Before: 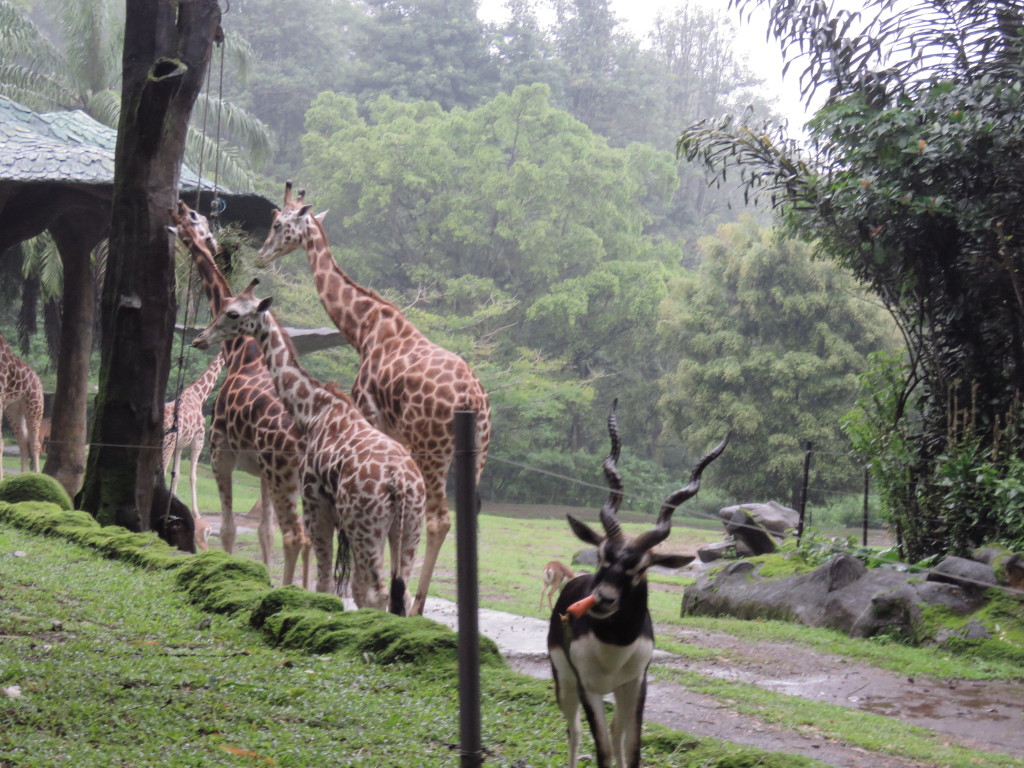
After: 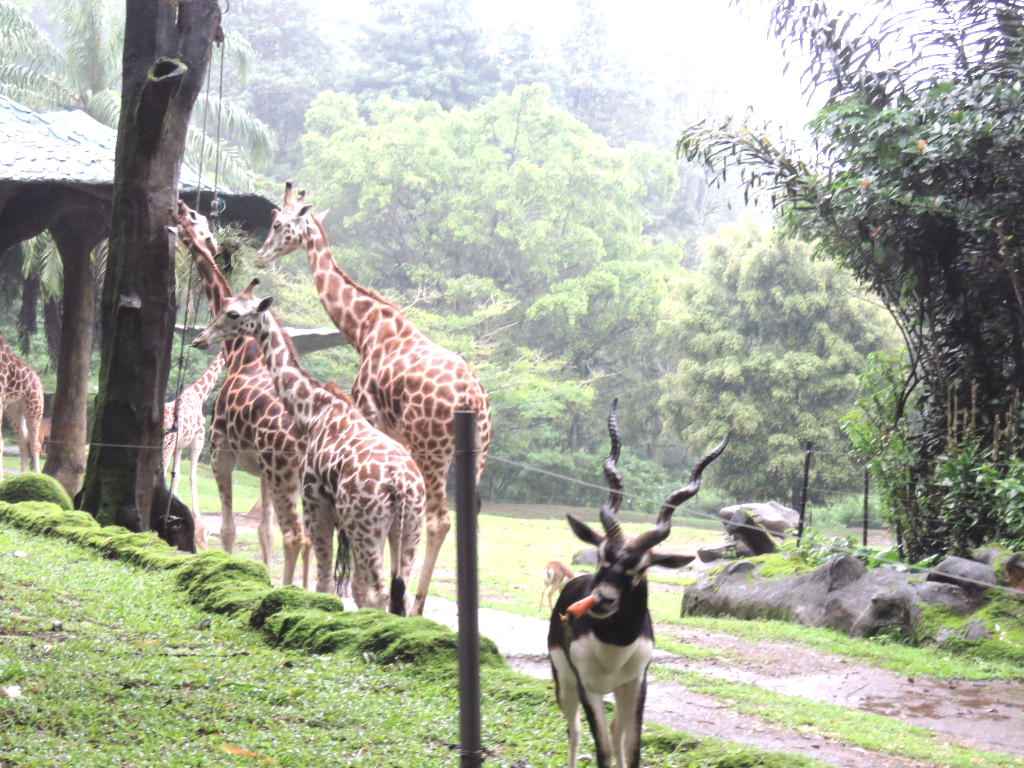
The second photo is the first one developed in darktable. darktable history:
exposure: black level correction -0.002, exposure 1.115 EV, compensate highlight preservation false
